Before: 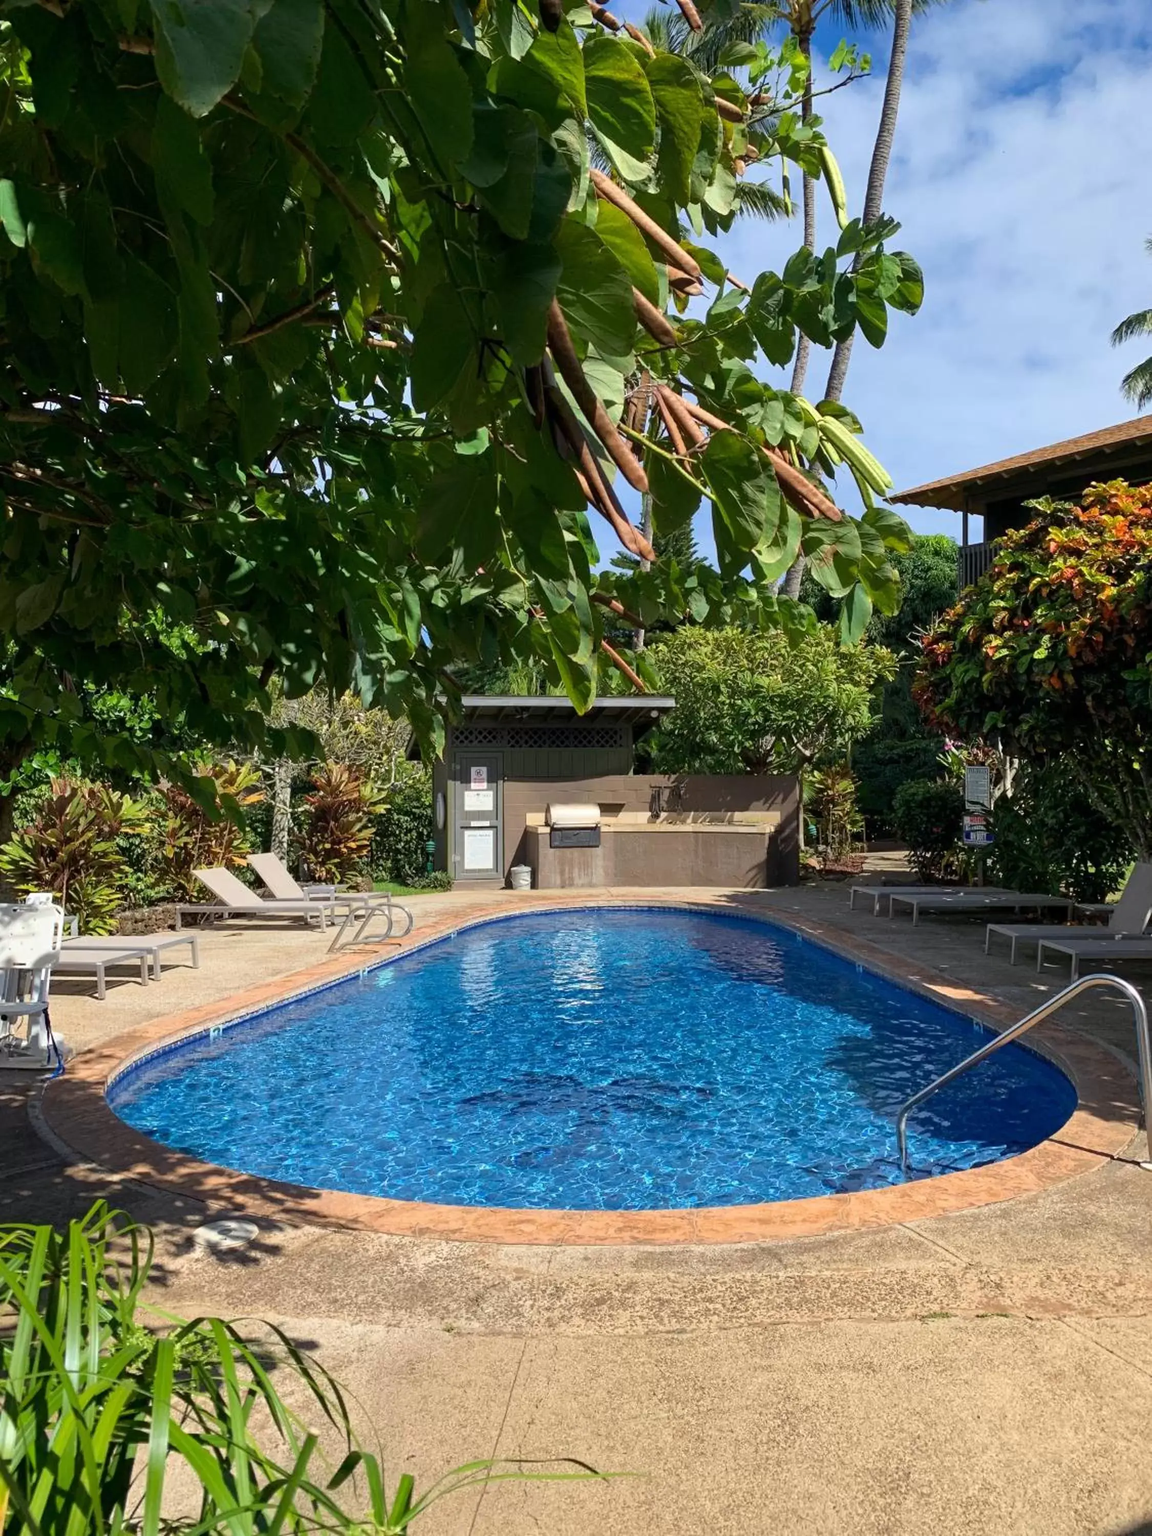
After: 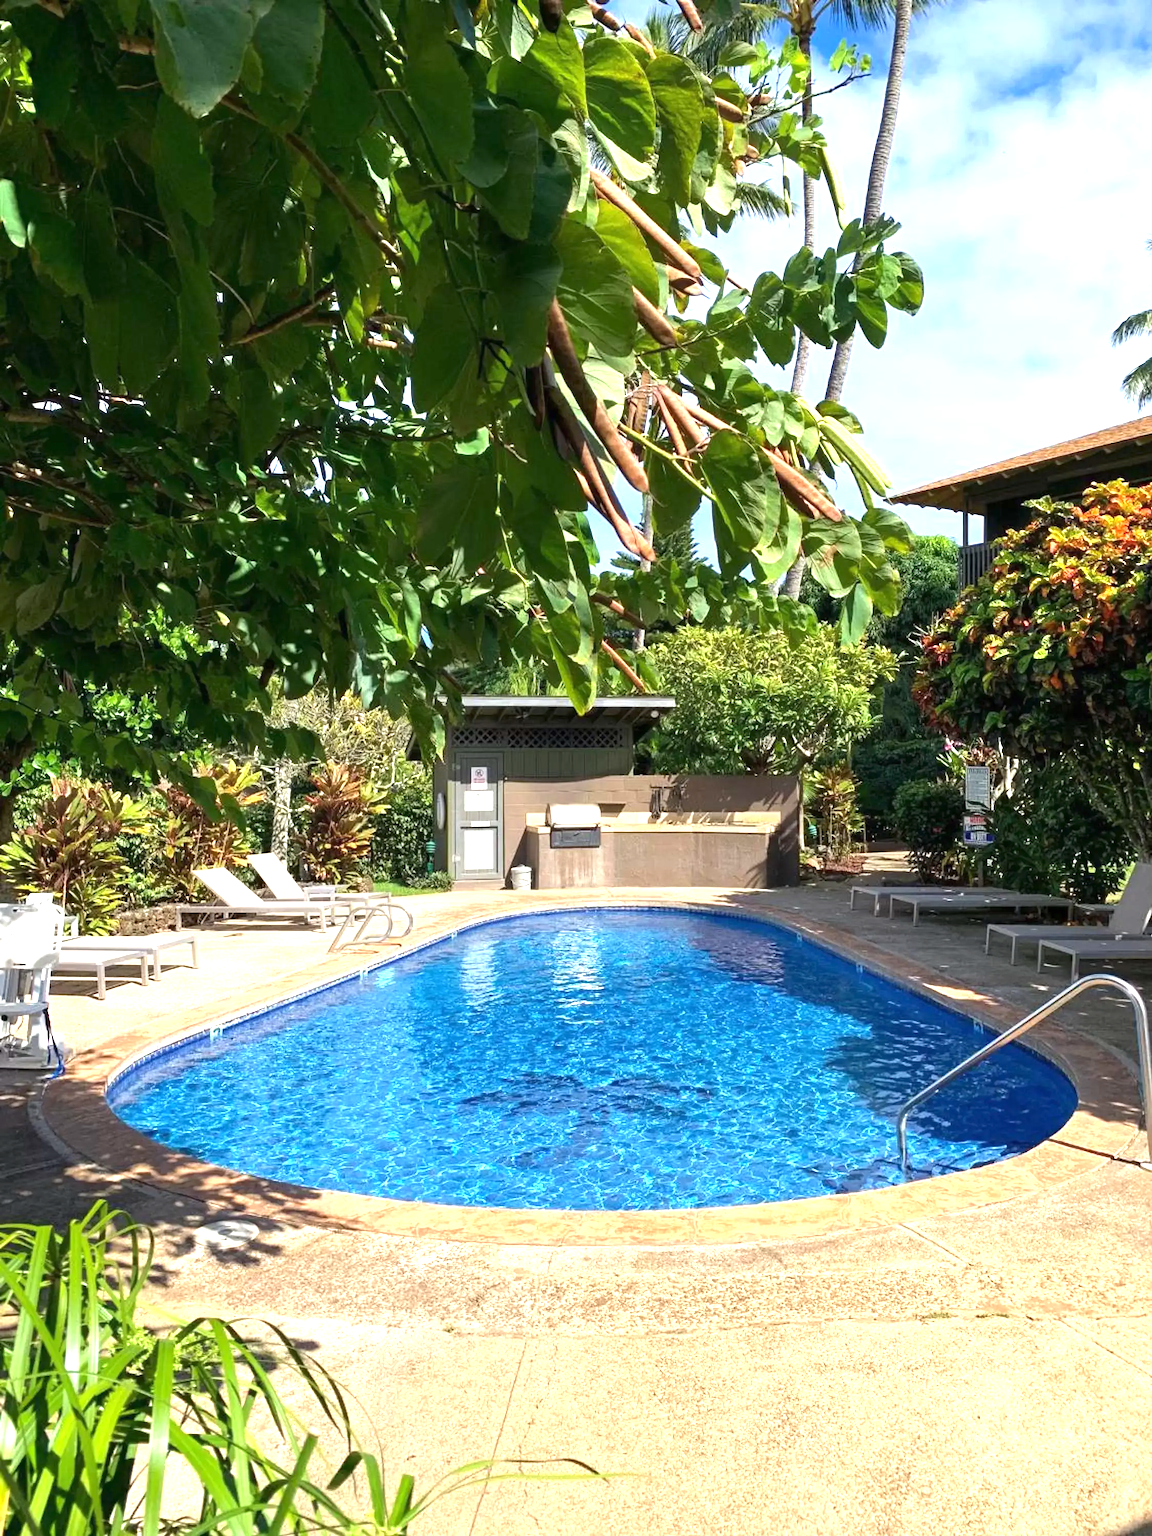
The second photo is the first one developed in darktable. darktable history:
exposure: black level correction 0, exposure 1.126 EV, compensate exposure bias true, compensate highlight preservation false
